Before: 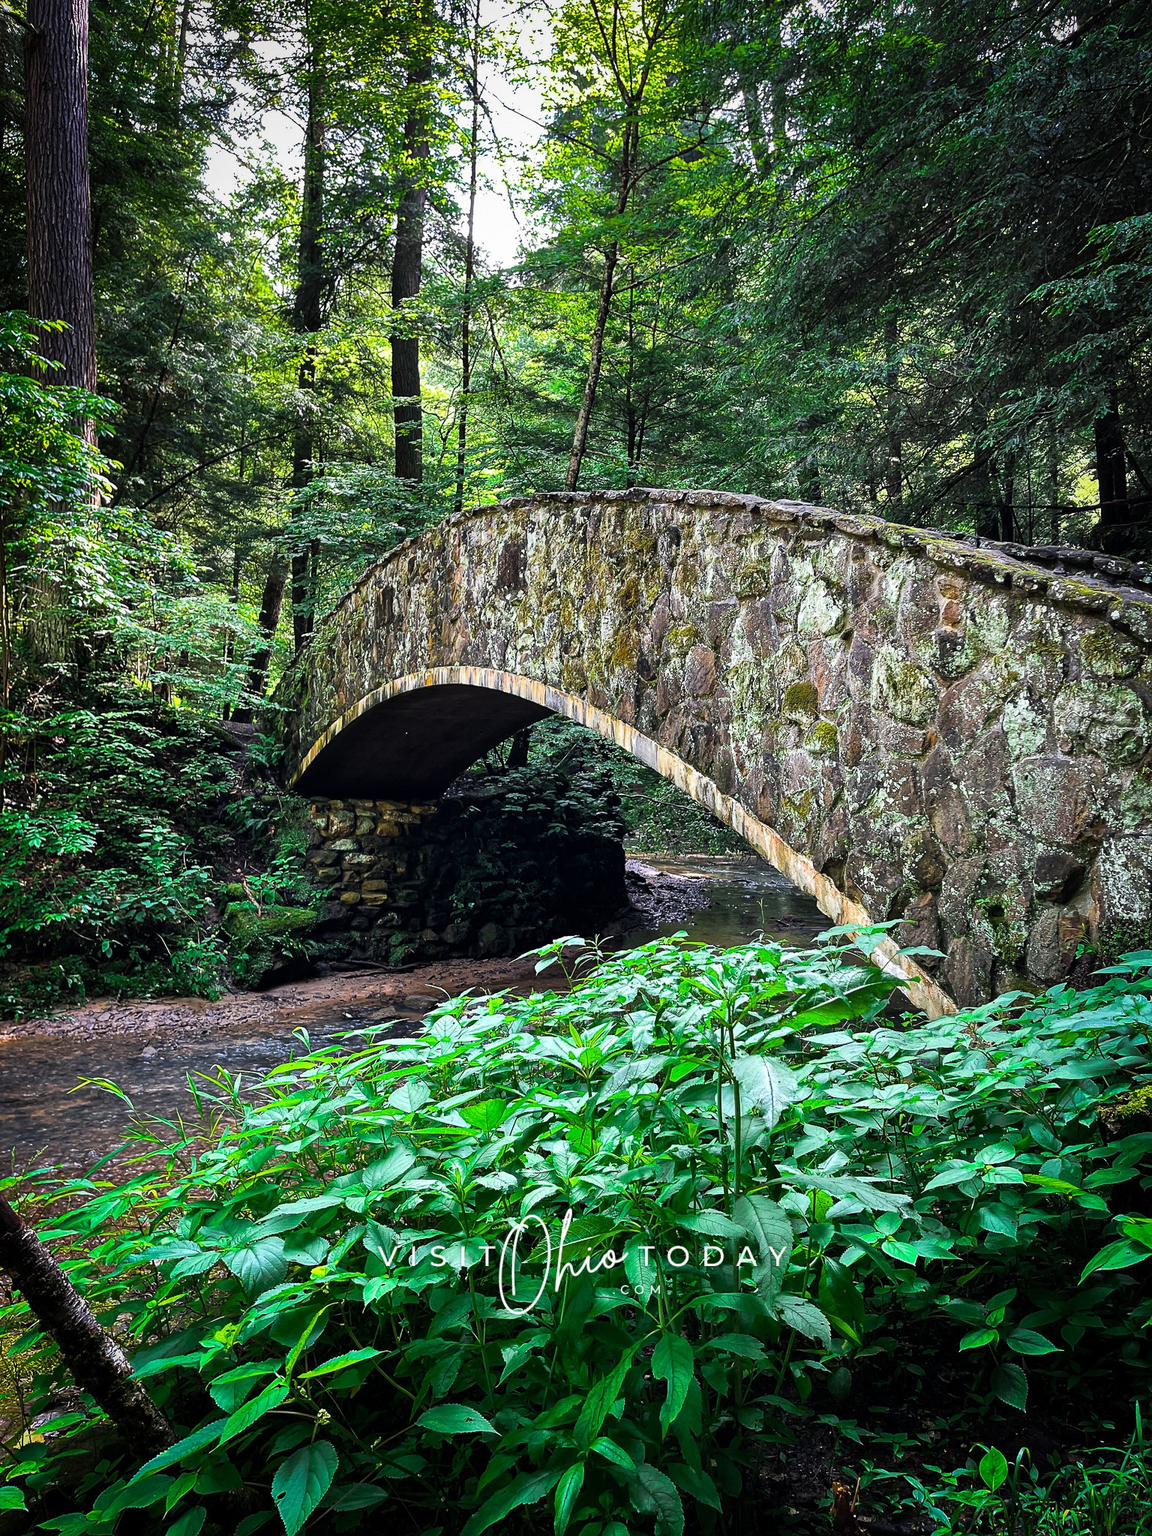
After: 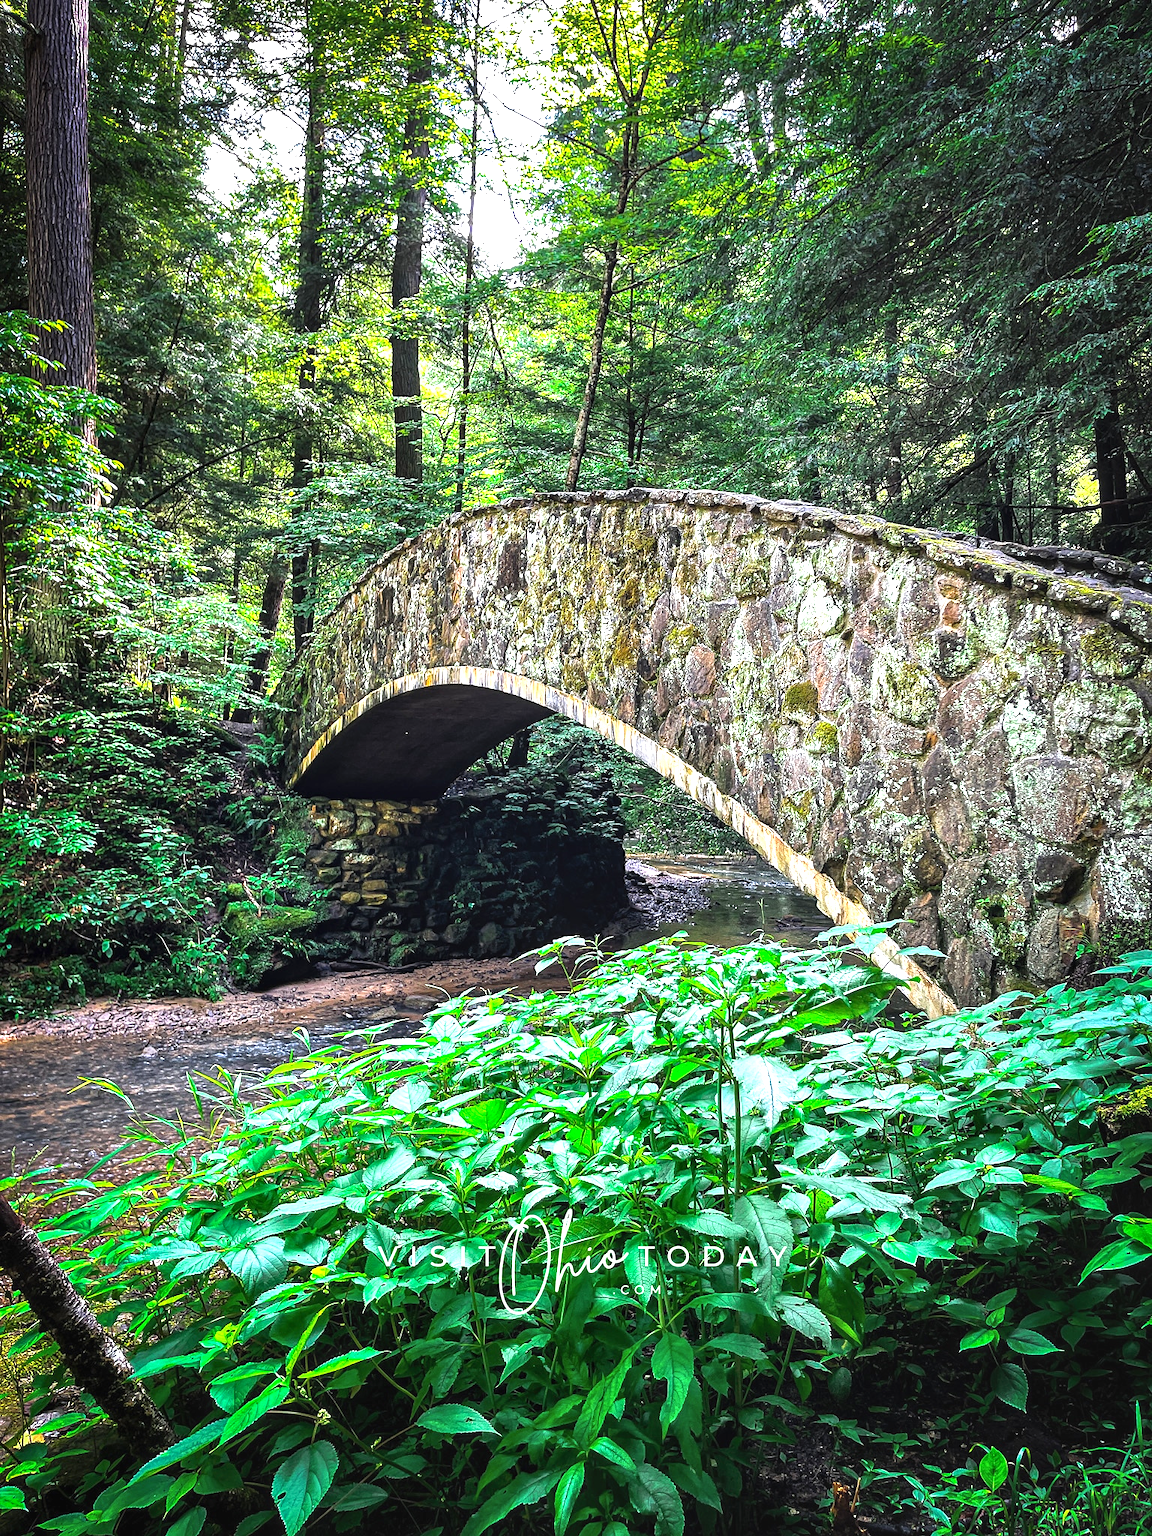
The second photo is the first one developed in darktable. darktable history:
tone curve: curves: ch0 [(0, 0) (0.003, 0.003) (0.011, 0.011) (0.025, 0.025) (0.044, 0.044) (0.069, 0.069) (0.1, 0.099) (0.136, 0.135) (0.177, 0.176) (0.224, 0.223) (0.277, 0.275) (0.335, 0.333) (0.399, 0.396) (0.468, 0.465) (0.543, 0.541) (0.623, 0.622) (0.709, 0.708) (0.801, 0.8) (0.898, 0.897) (1, 1)], preserve colors none
exposure: black level correction 0, exposure 0.953 EV, compensate exposure bias true, compensate highlight preservation false
local contrast: detail 117%
